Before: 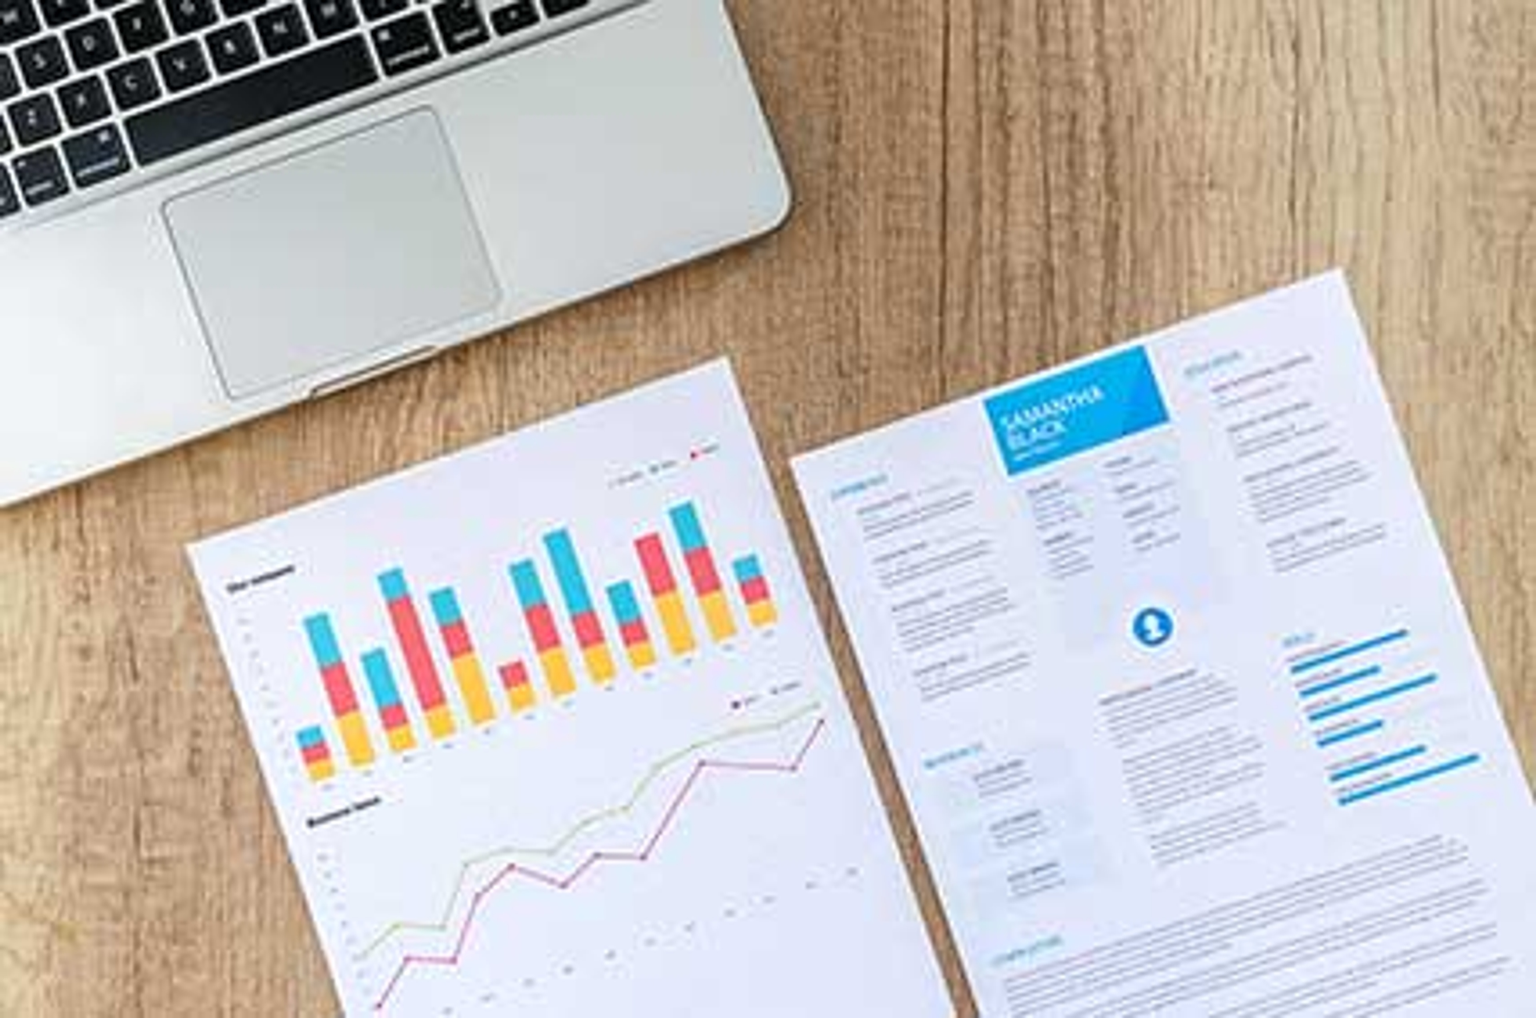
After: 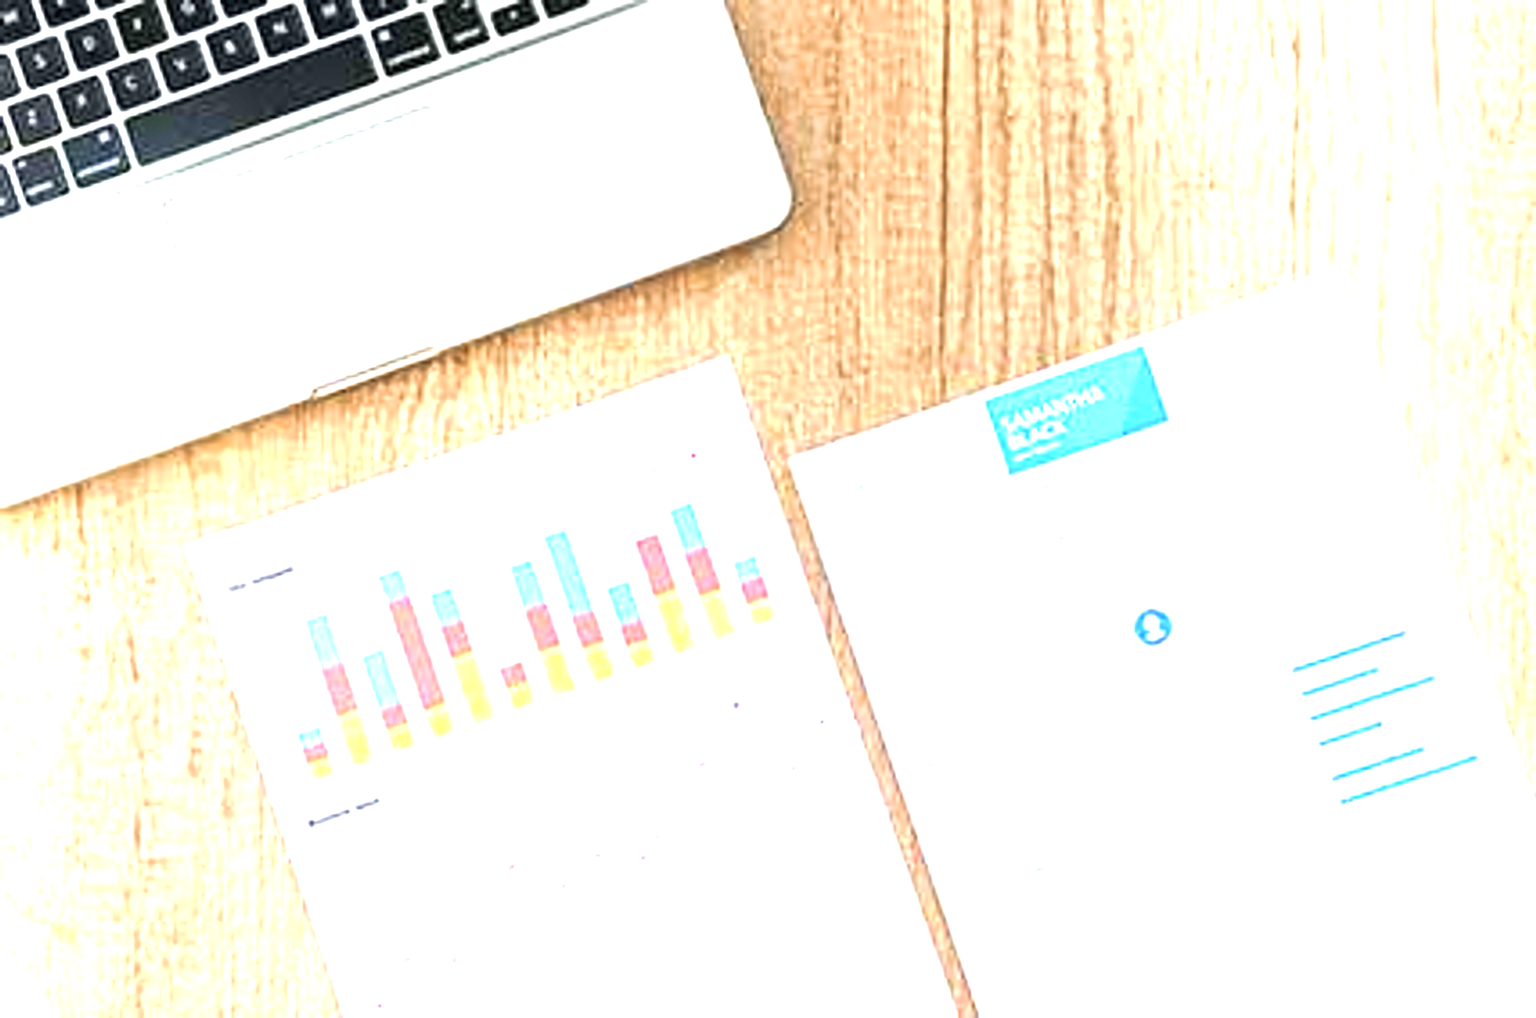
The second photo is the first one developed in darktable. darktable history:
tone equalizer: on, module defaults
exposure: black level correction 0, exposure 1.675 EV, compensate exposure bias true, compensate highlight preservation false
velvia: on, module defaults
